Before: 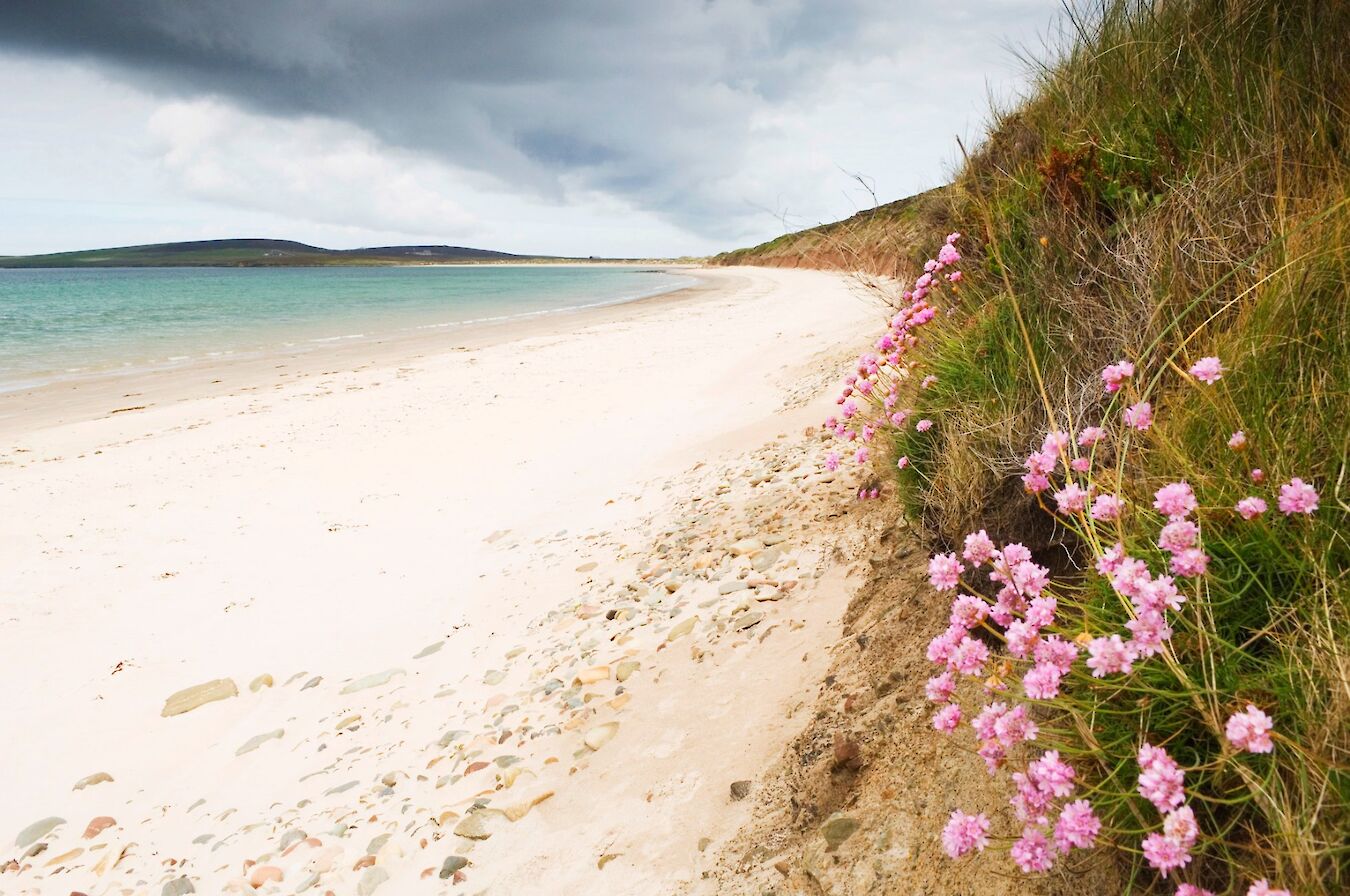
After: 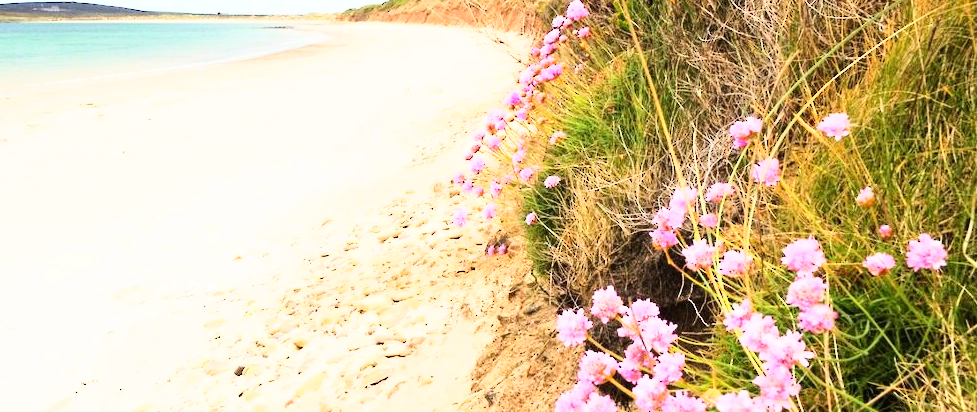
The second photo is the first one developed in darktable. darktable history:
color correction: highlights b* -0.015
base curve: curves: ch0 [(0, 0.003) (0.001, 0.002) (0.006, 0.004) (0.02, 0.022) (0.048, 0.086) (0.094, 0.234) (0.162, 0.431) (0.258, 0.629) (0.385, 0.8) (0.548, 0.918) (0.751, 0.988) (1, 1)]
crop and rotate: left 27.589%, top 27.259%, bottom 26.658%
